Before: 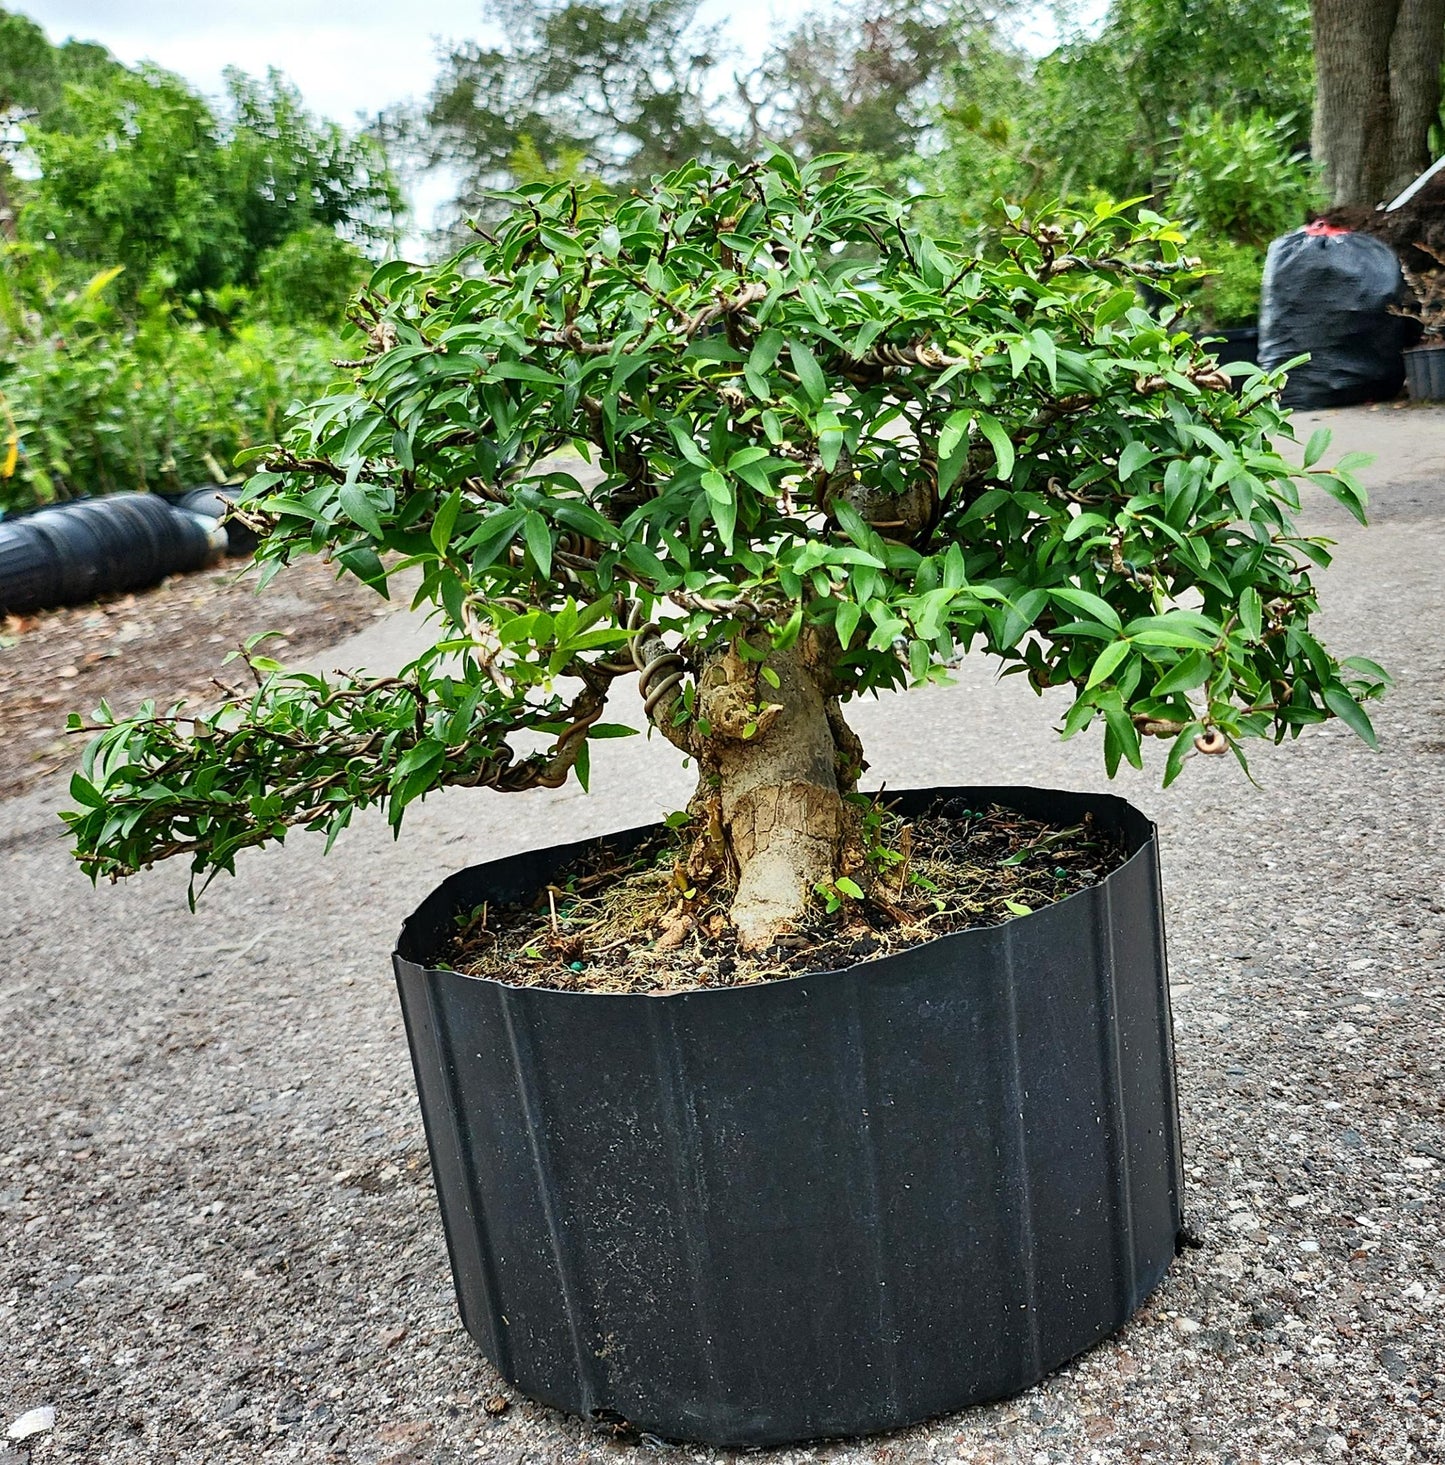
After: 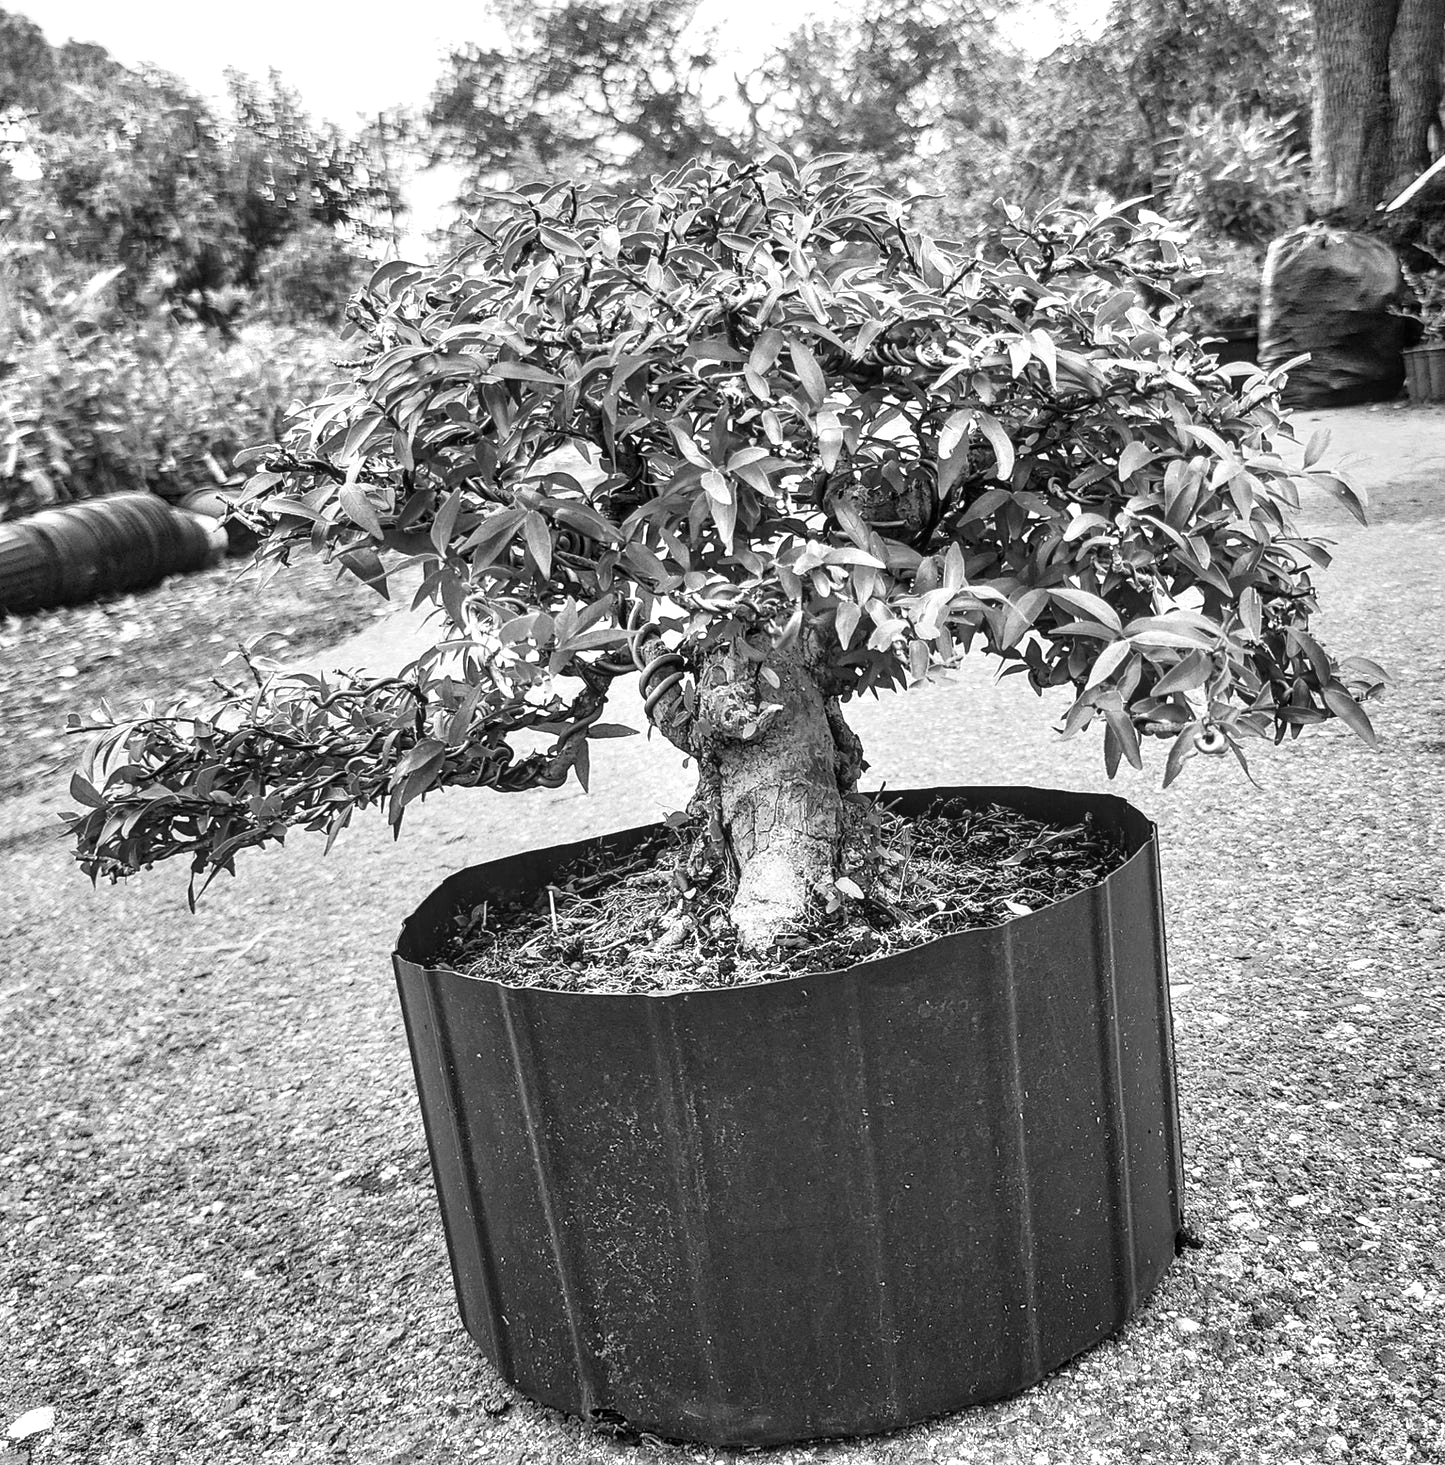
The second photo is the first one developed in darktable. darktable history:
exposure: exposure 0.574 EV, compensate highlight preservation false
monochrome: a 30.25, b 92.03
local contrast: on, module defaults
